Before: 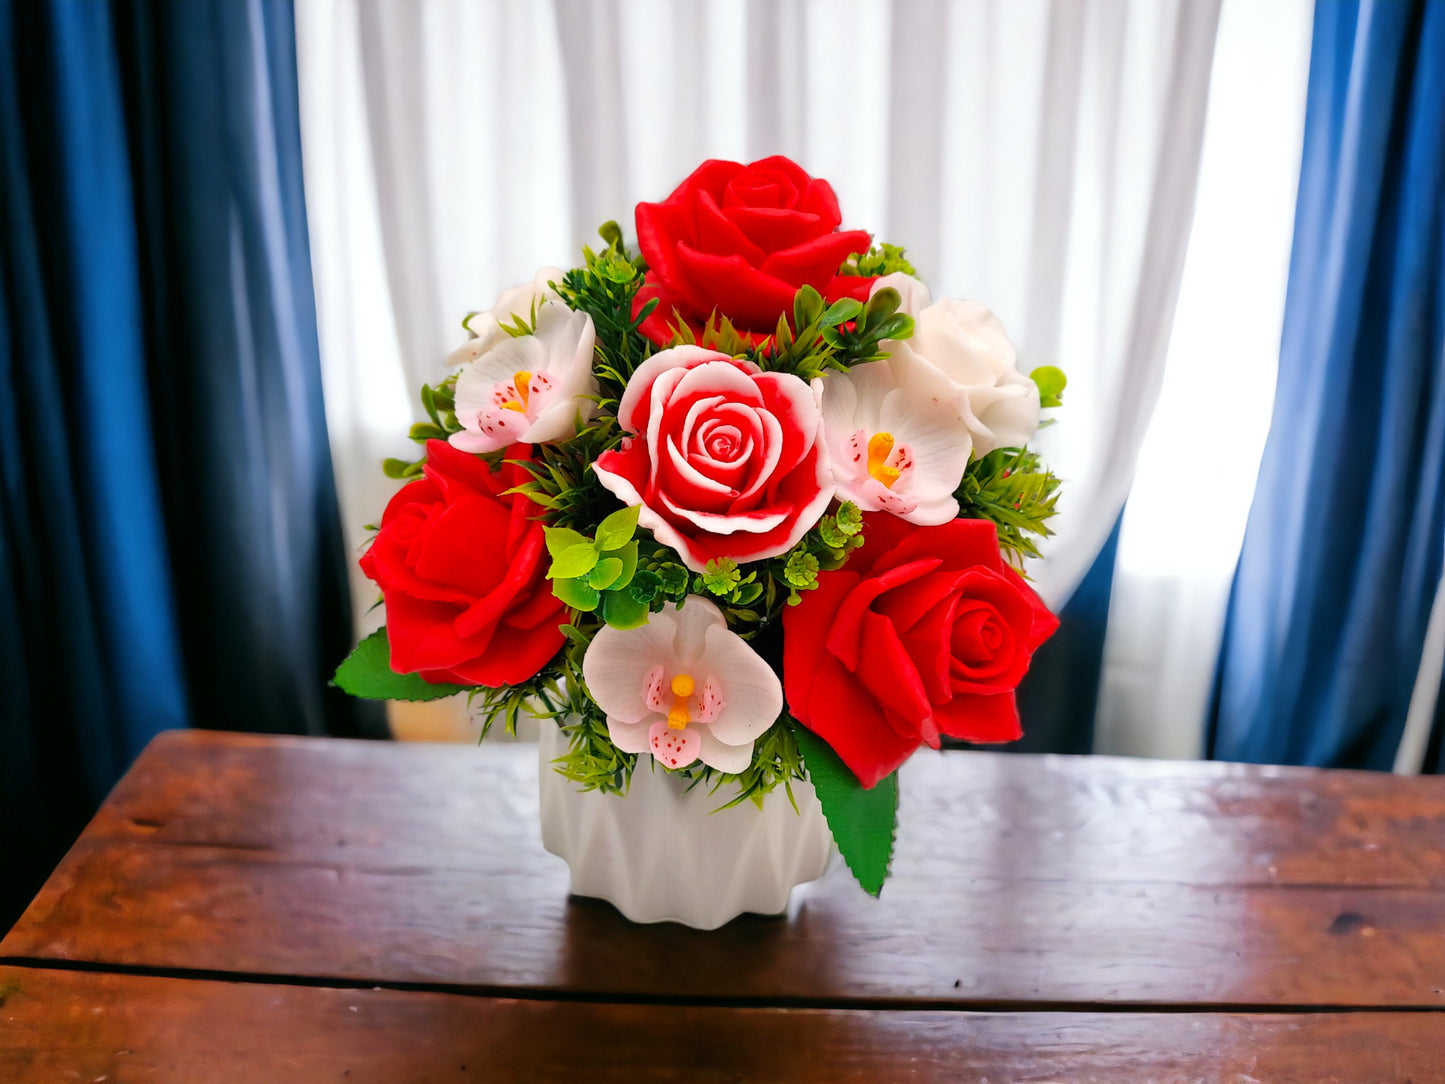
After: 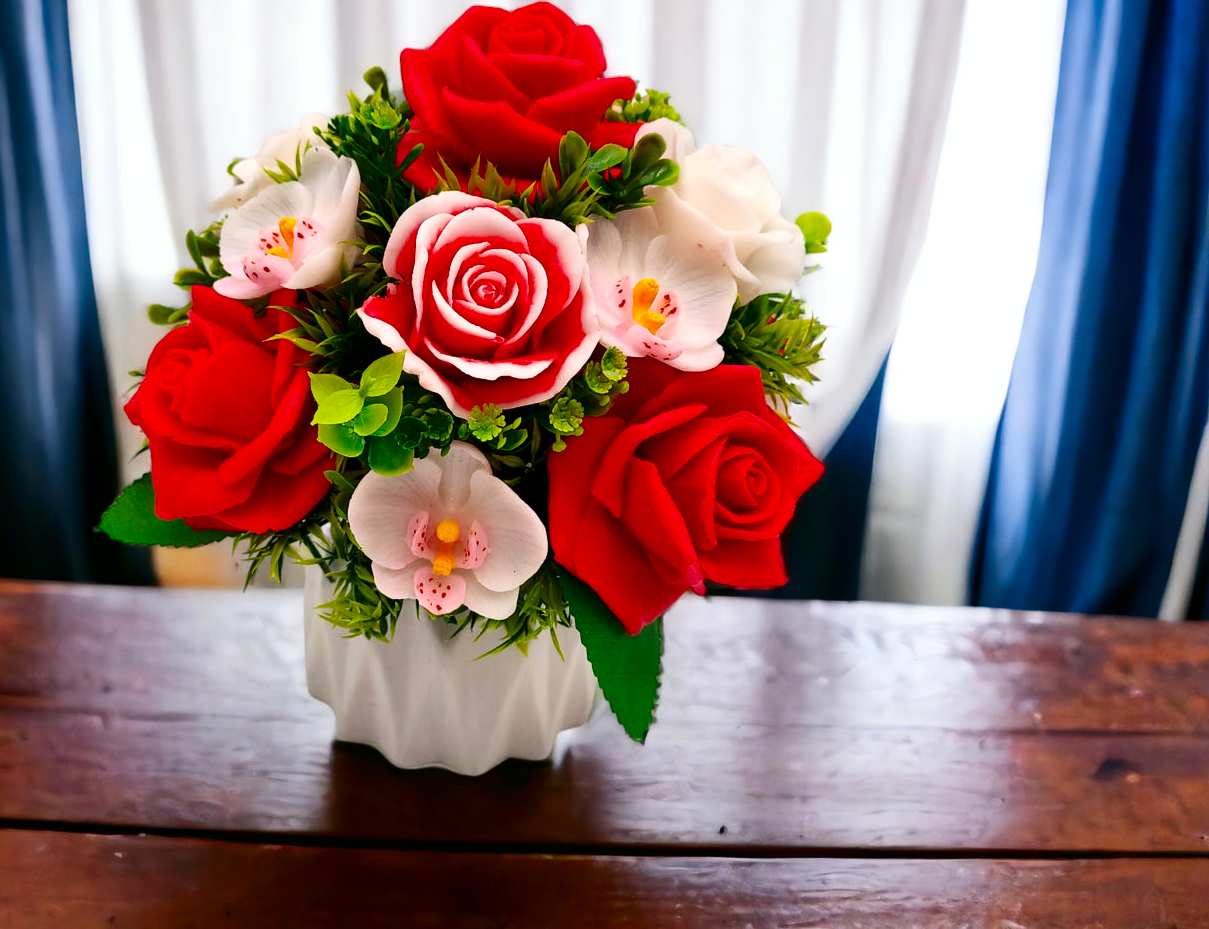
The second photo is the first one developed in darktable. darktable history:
crop: left 16.315%, top 14.246%
contrast brightness saturation: contrast 0.2, brightness -0.11, saturation 0.1
